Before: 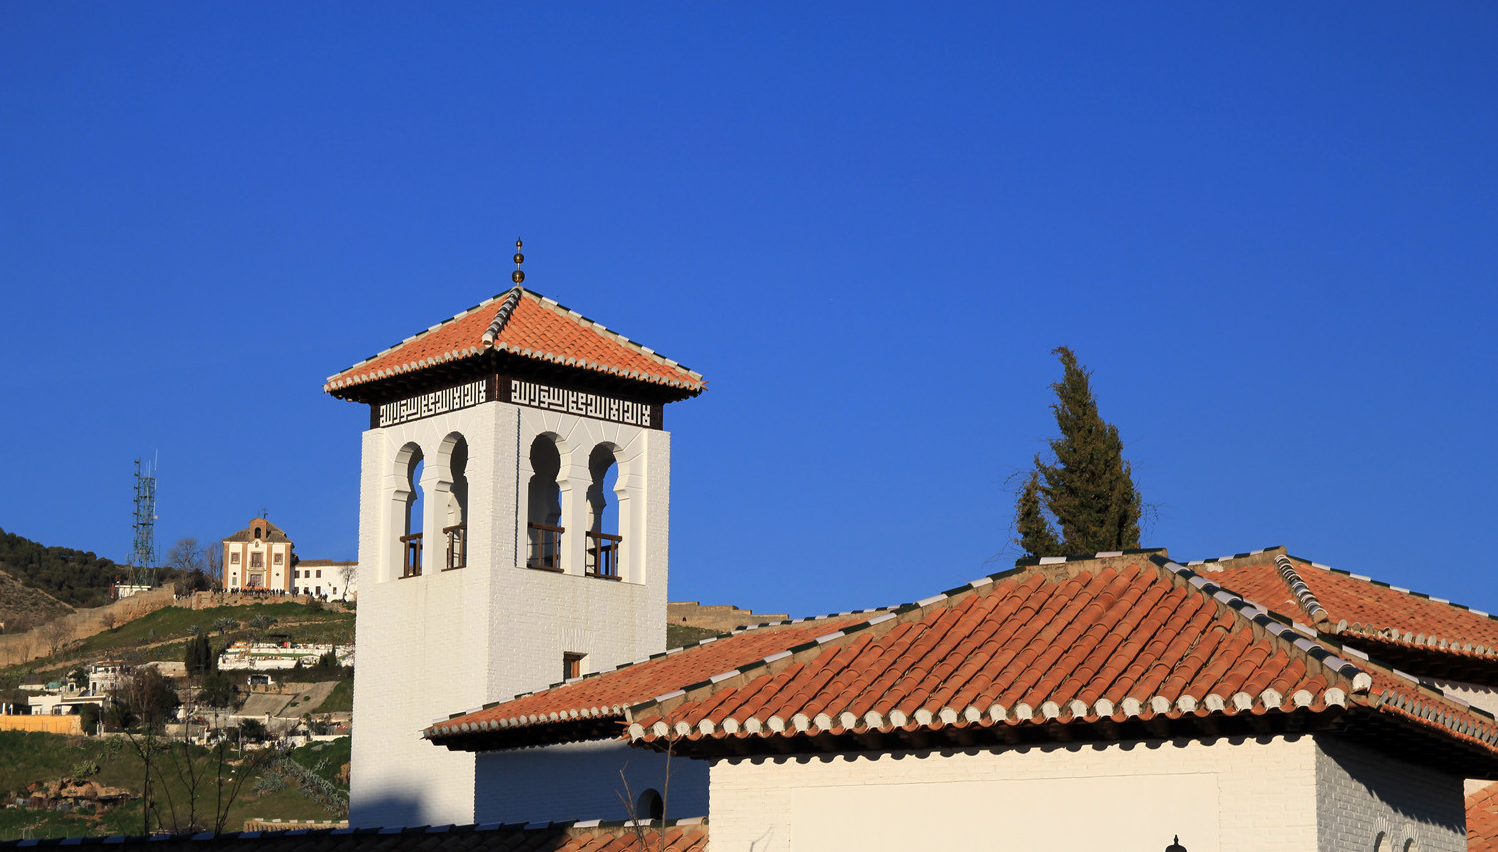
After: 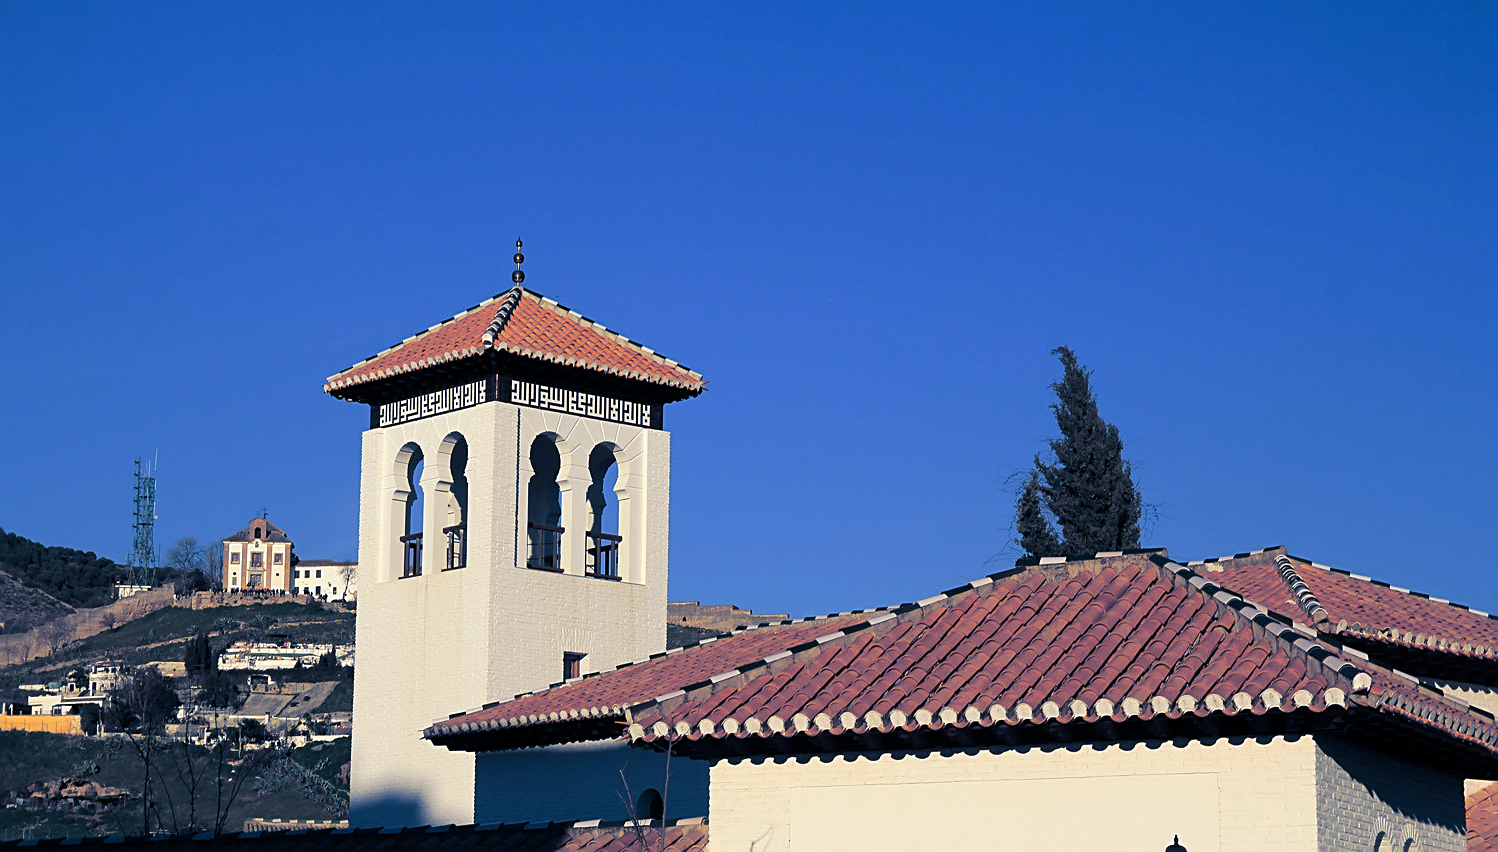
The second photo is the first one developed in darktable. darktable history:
color balance rgb: on, module defaults
split-toning: shadows › hue 226.8°, shadows › saturation 0.84
sharpen: on, module defaults
